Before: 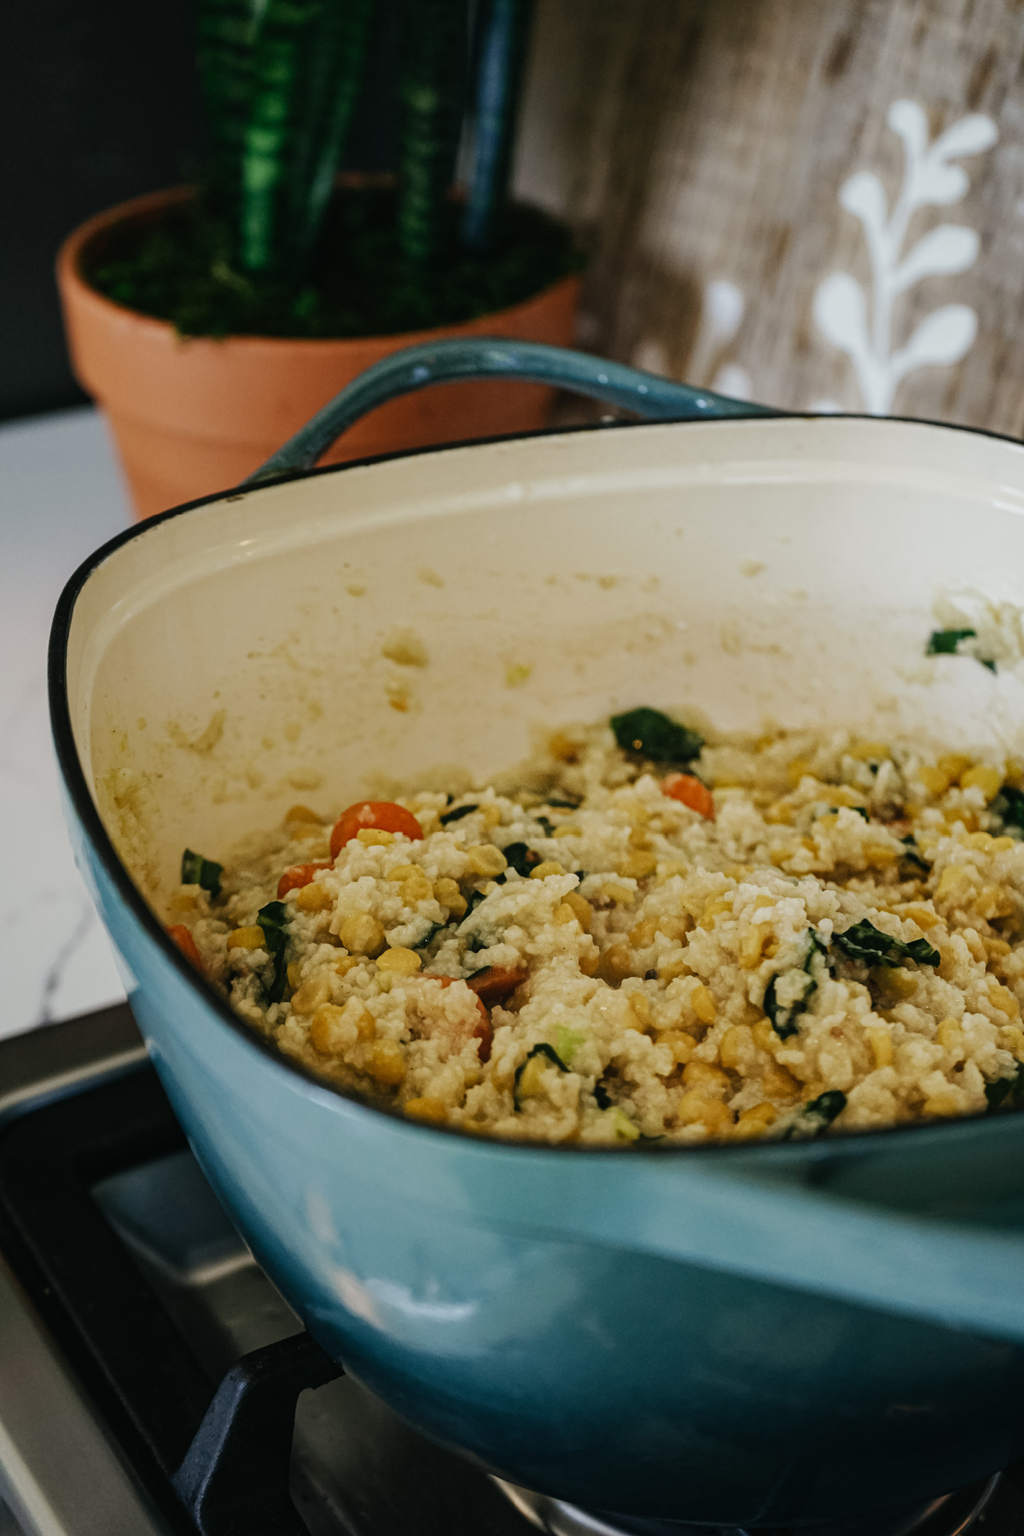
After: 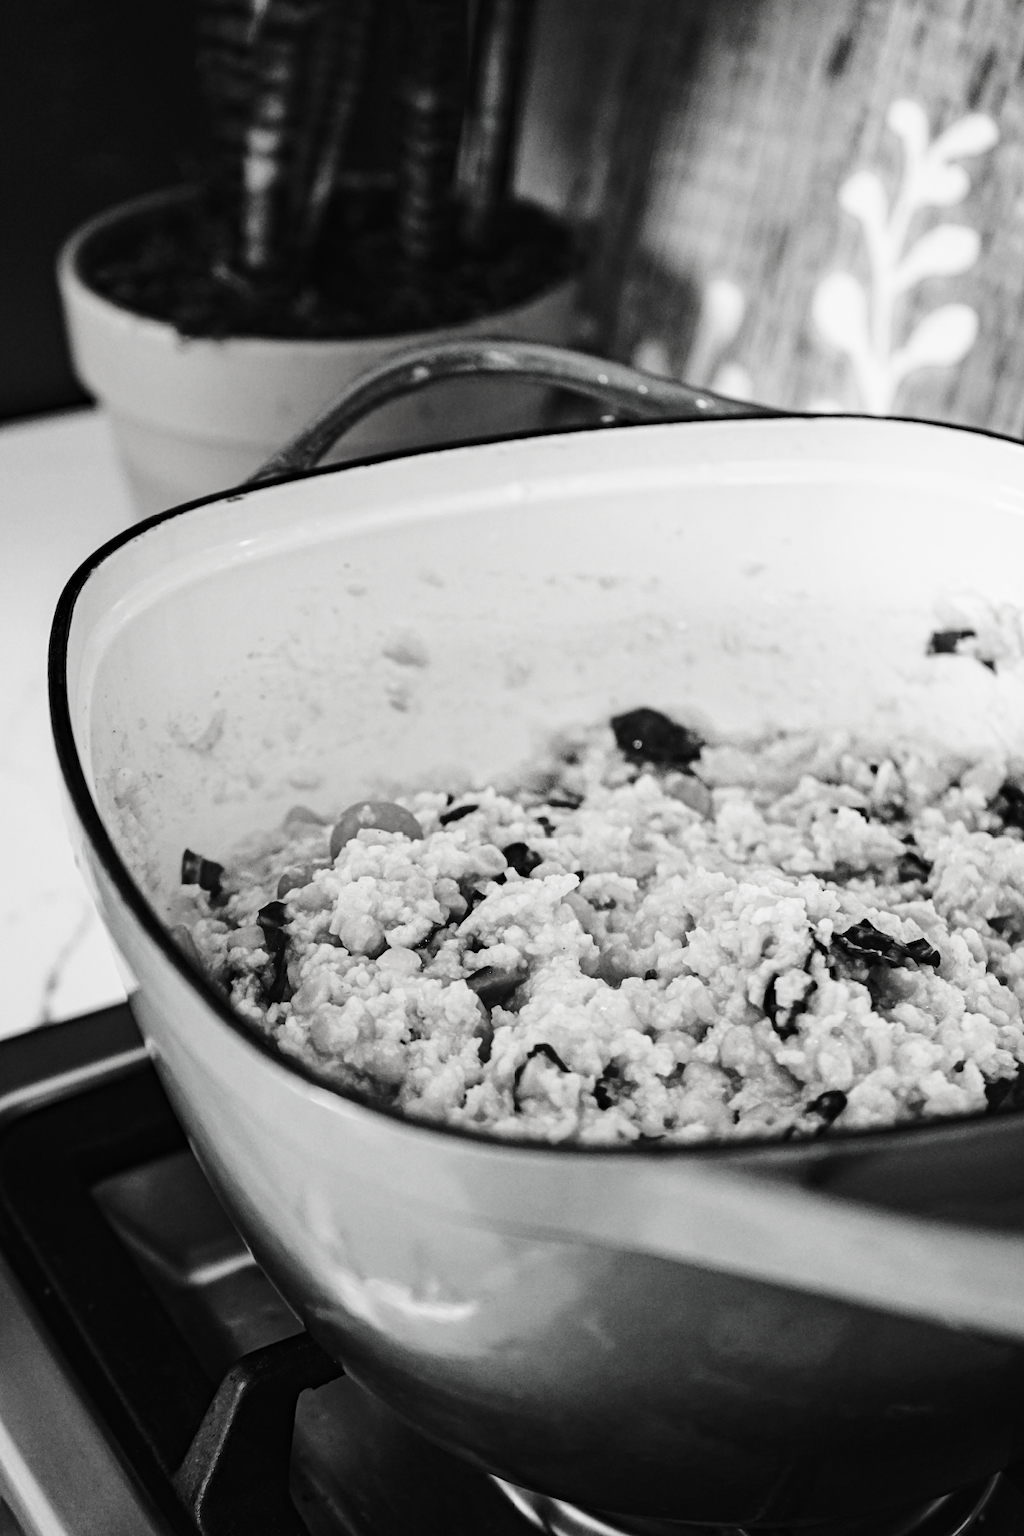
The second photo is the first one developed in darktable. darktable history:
base curve: curves: ch0 [(0, 0) (0.032, 0.037) (0.105, 0.228) (0.435, 0.76) (0.856, 0.983) (1, 1)], preserve colors none
exposure: compensate highlight preservation false
contrast brightness saturation: saturation -0.991
haze removal: compatibility mode true, adaptive false
